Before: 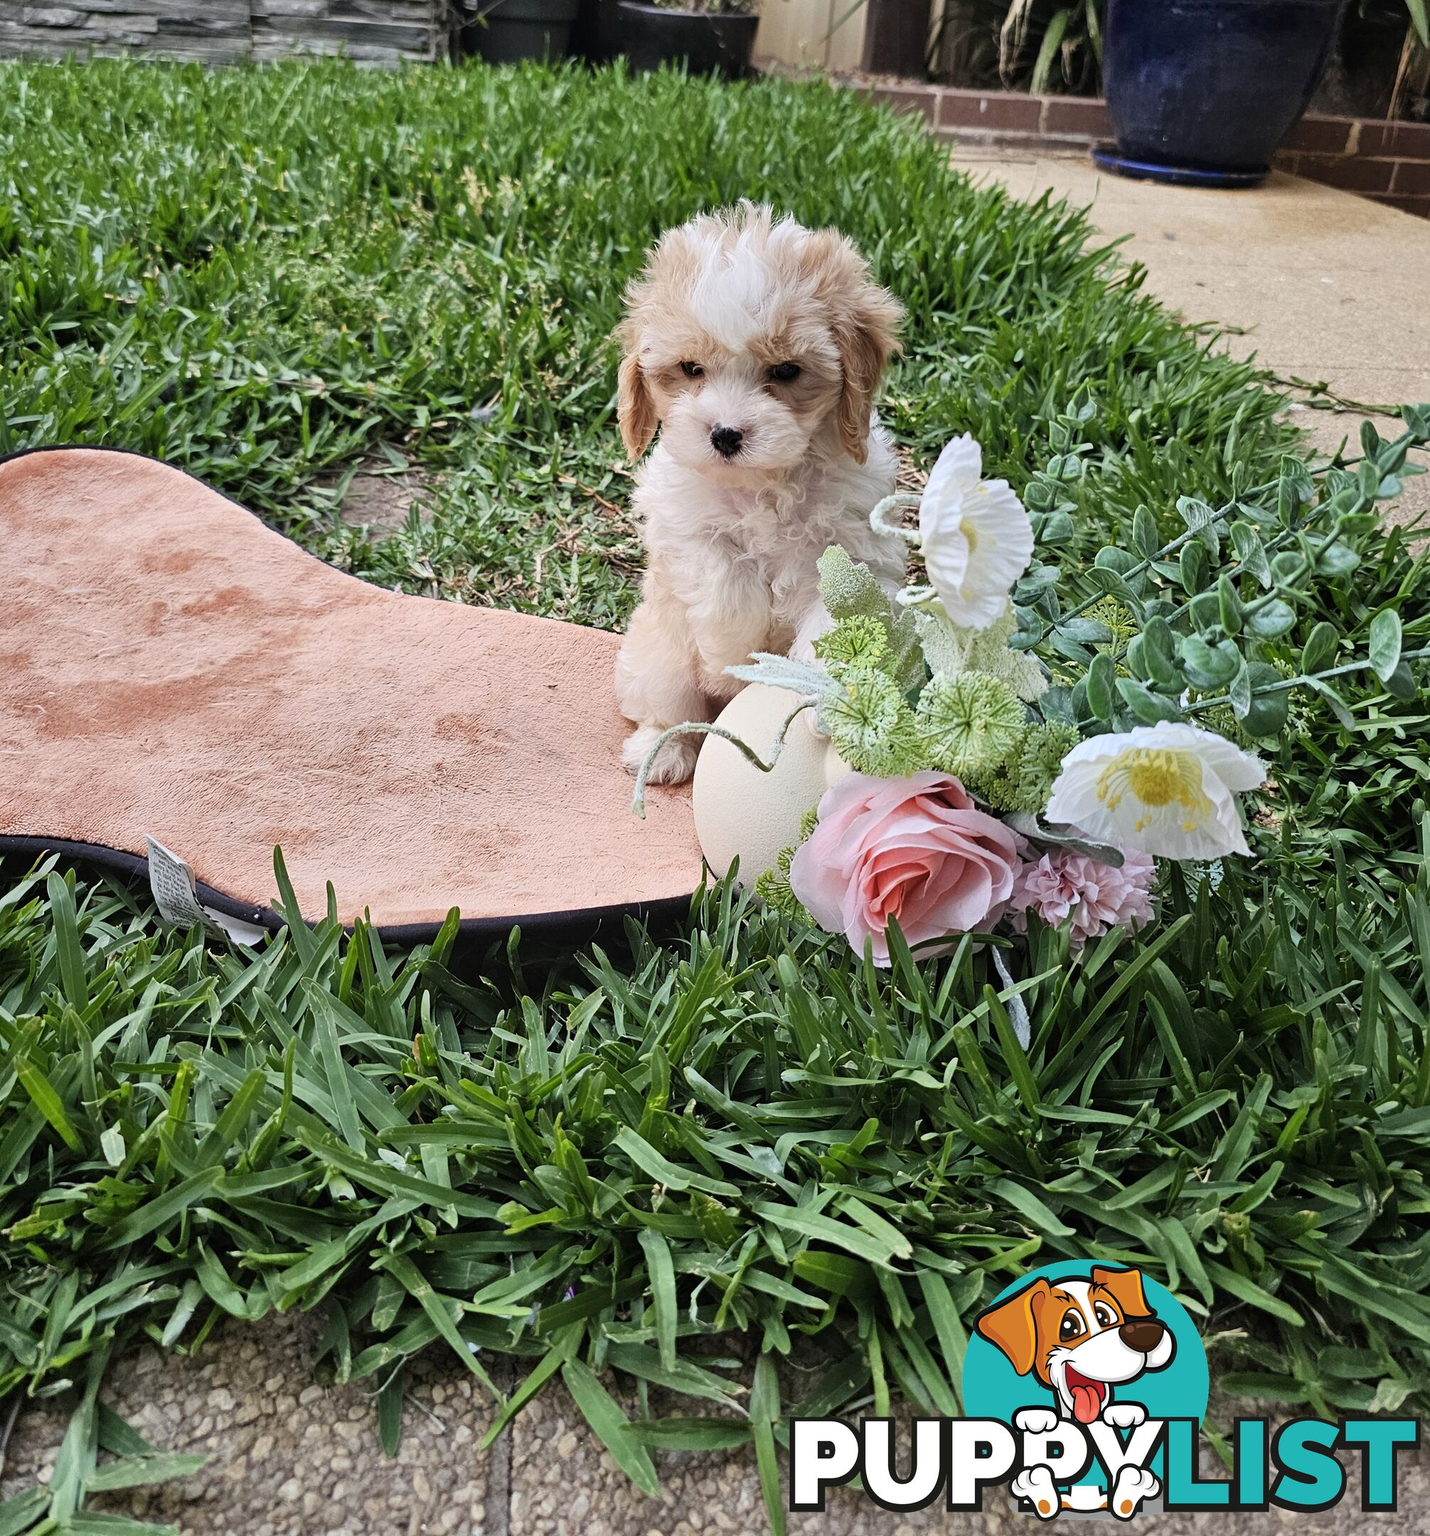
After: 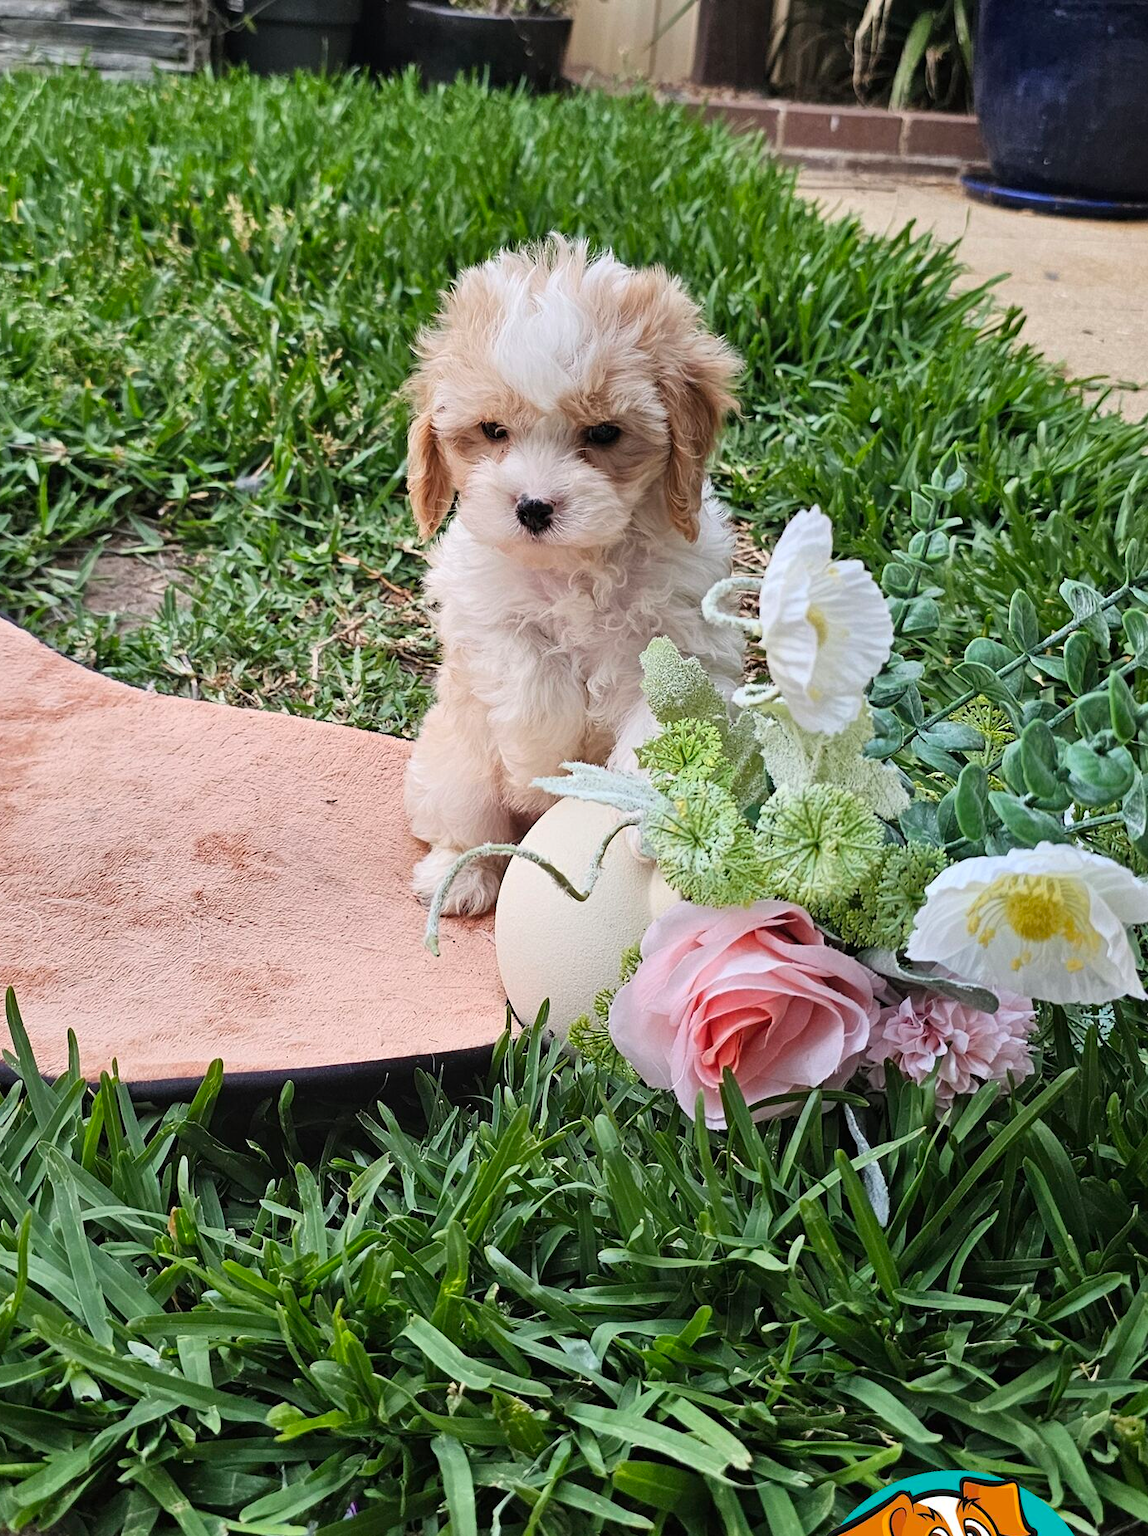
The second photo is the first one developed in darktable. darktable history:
crop: left 18.806%, right 12.381%, bottom 14.347%
